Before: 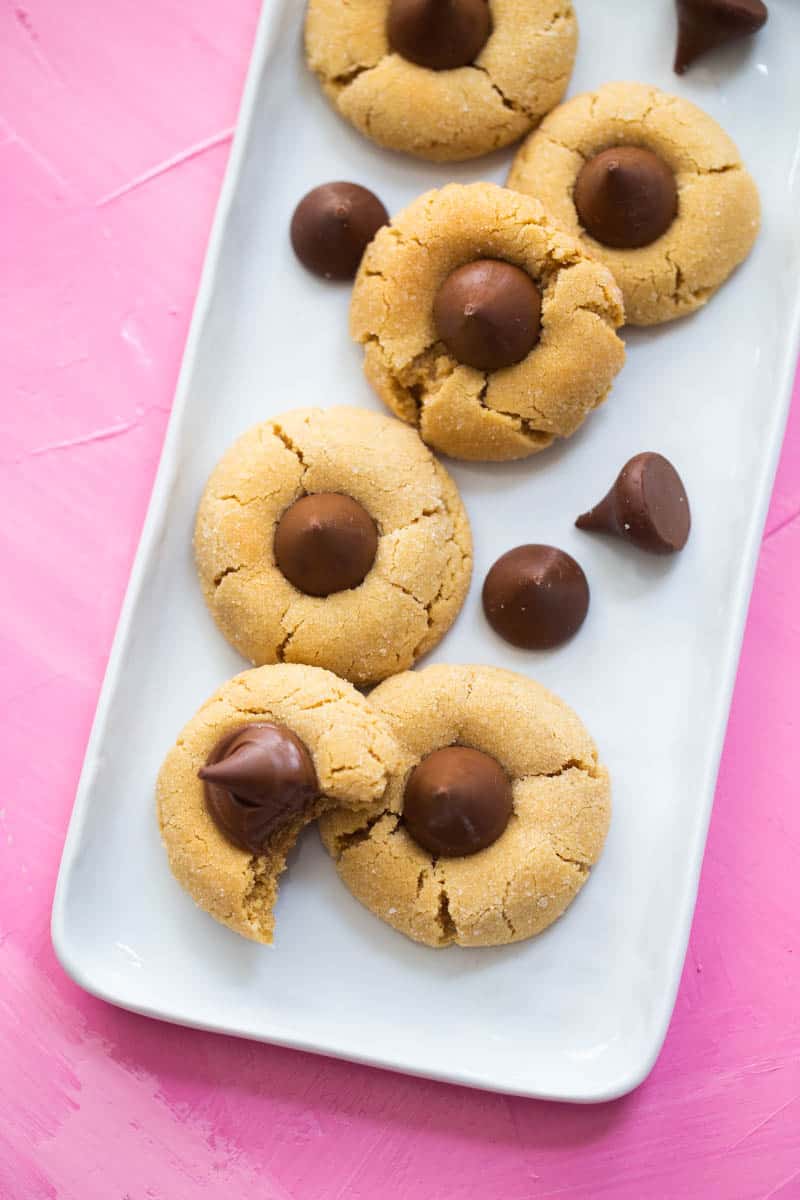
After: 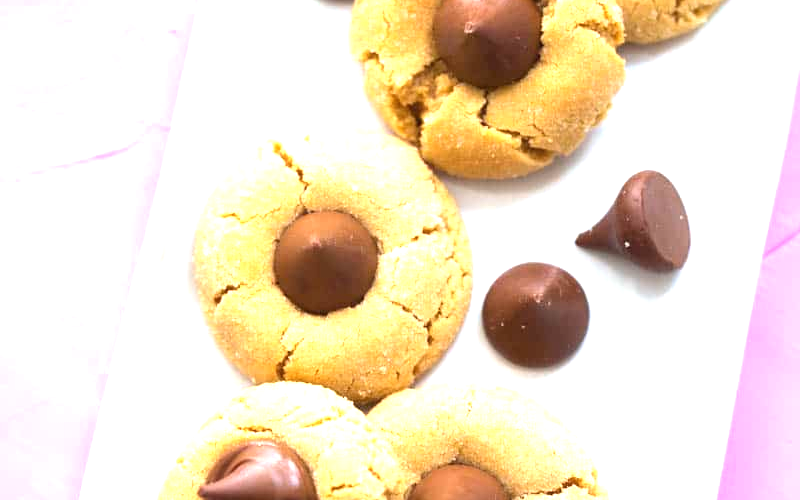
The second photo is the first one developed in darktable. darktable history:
crop and rotate: top 23.537%, bottom 34.779%
exposure: black level correction 0, exposure 1.126 EV, compensate exposure bias true, compensate highlight preservation false
